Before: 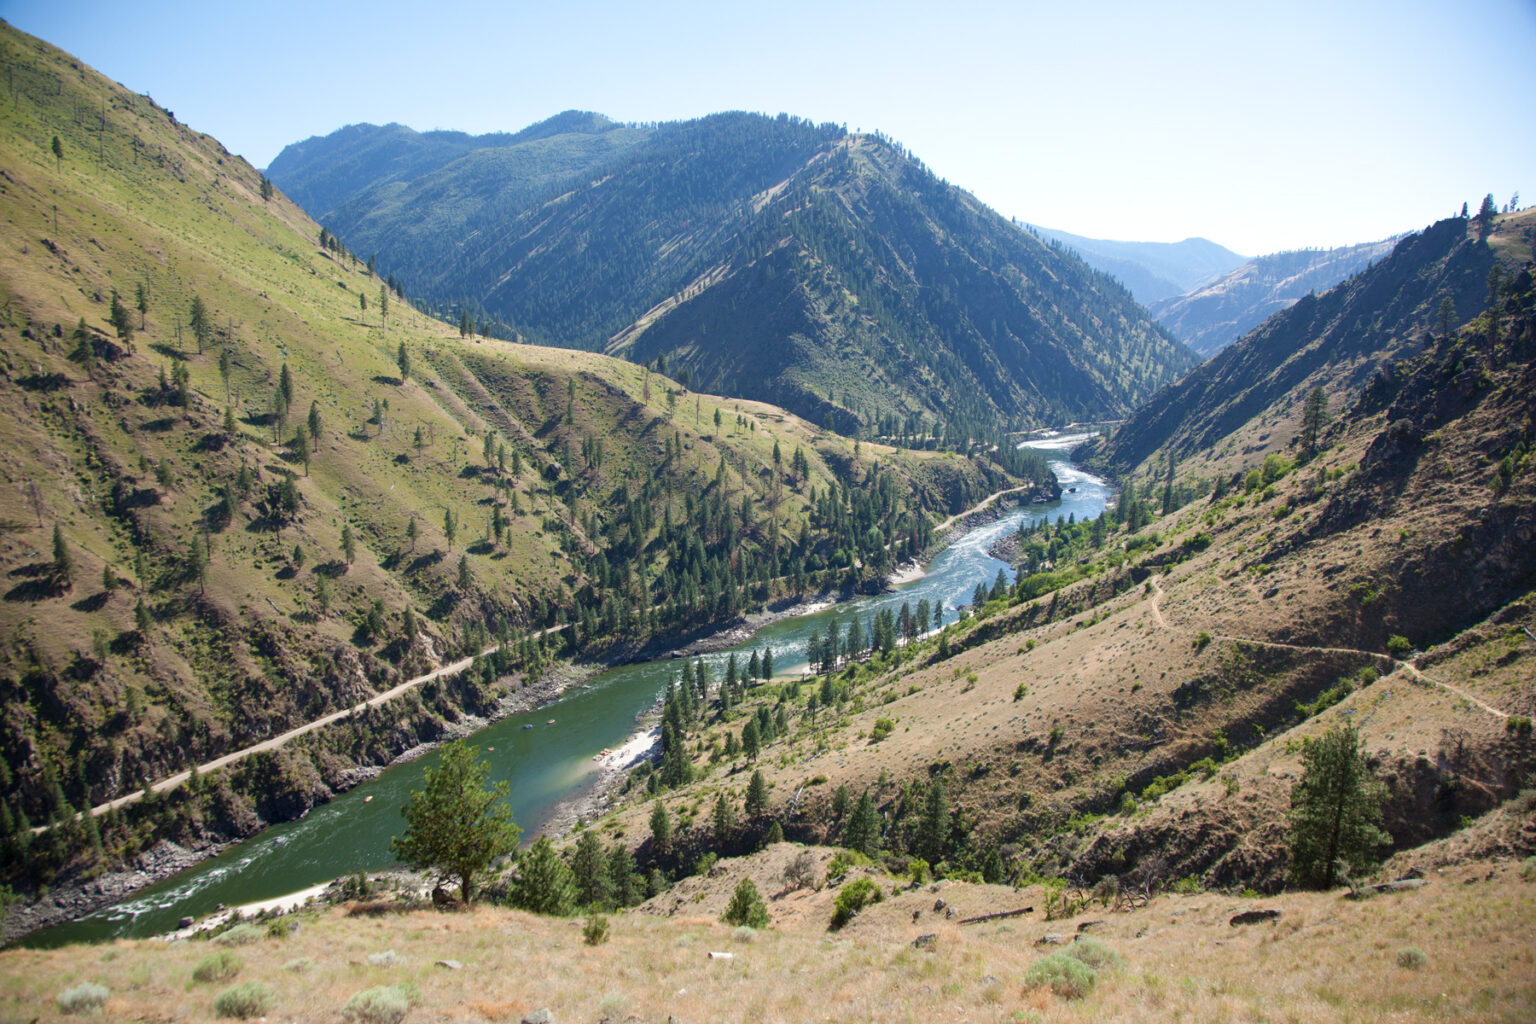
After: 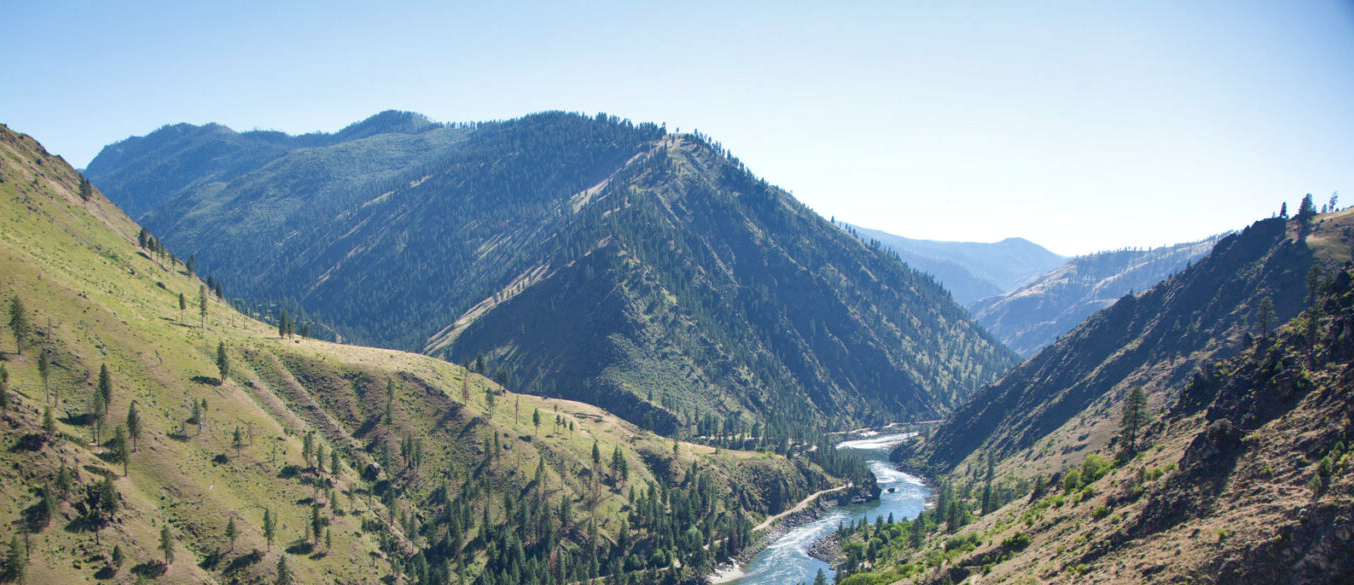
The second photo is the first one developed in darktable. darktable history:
crop and rotate: left 11.812%, bottom 42.776%
shadows and highlights: soften with gaussian
